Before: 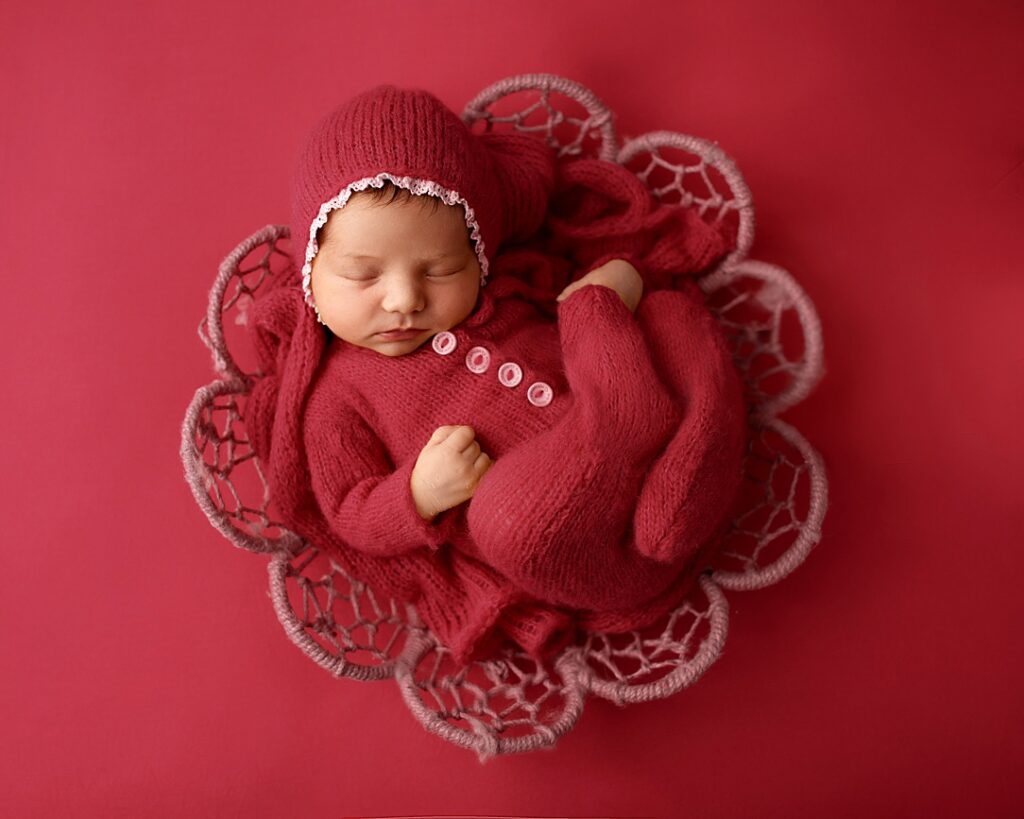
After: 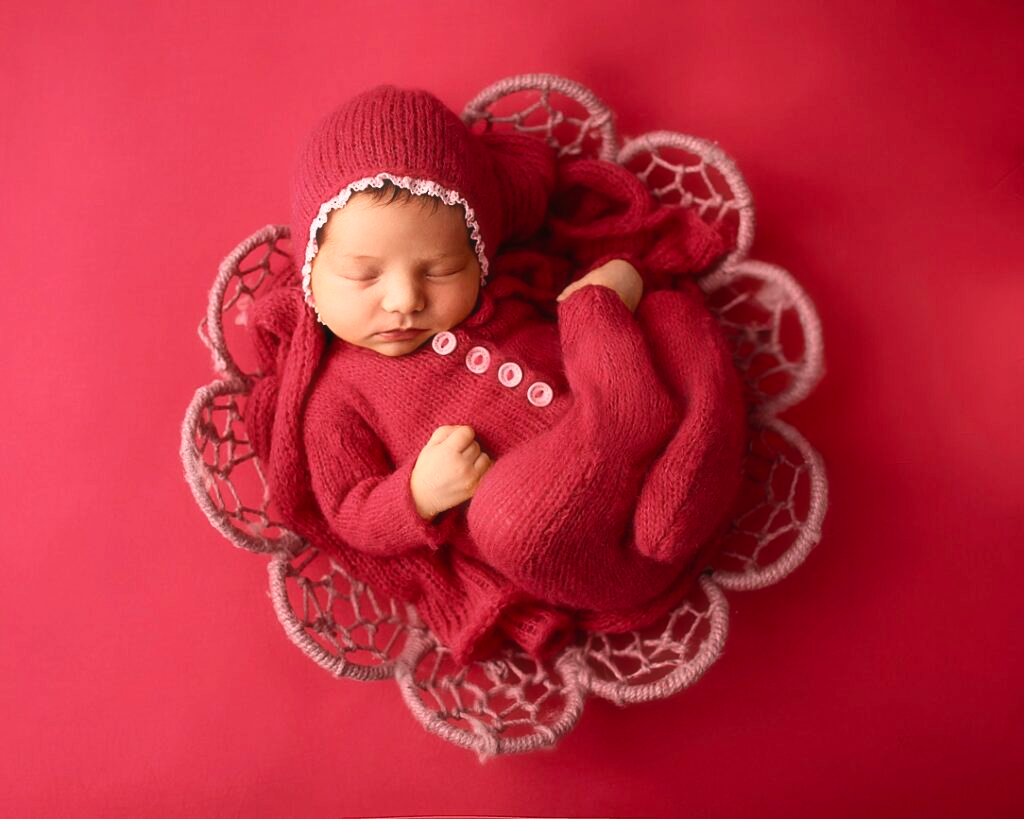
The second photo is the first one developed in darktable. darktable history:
haze removal: strength -0.1, adaptive false
contrast brightness saturation: contrast 0.2, brightness 0.16, saturation 0.22
white balance: emerald 1
